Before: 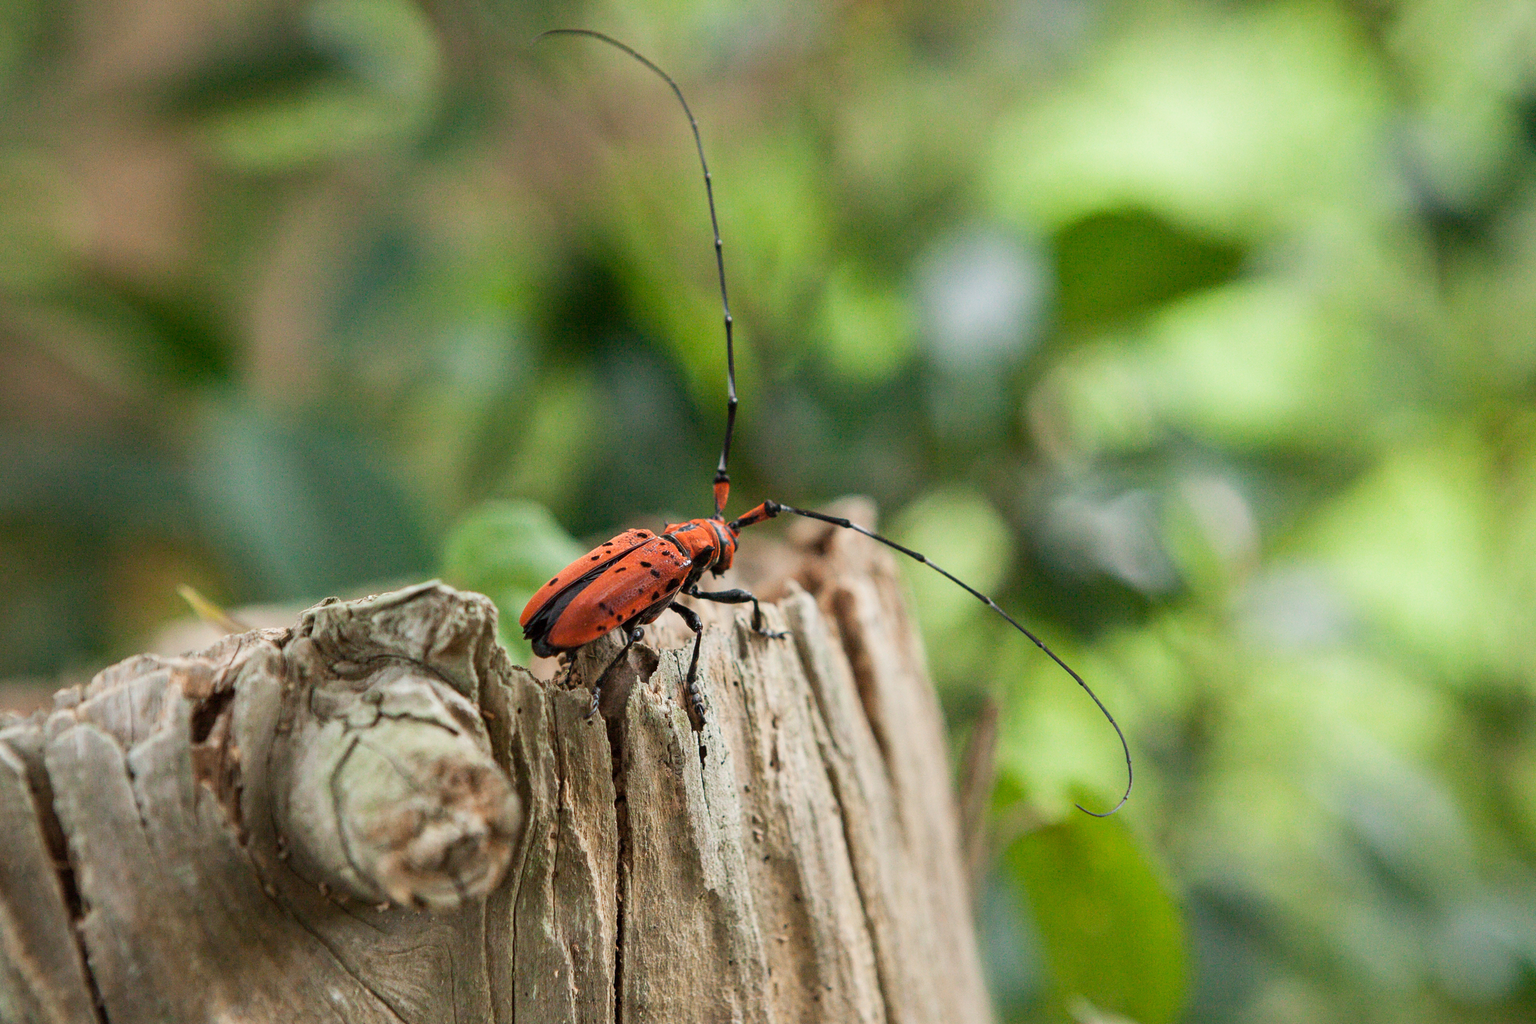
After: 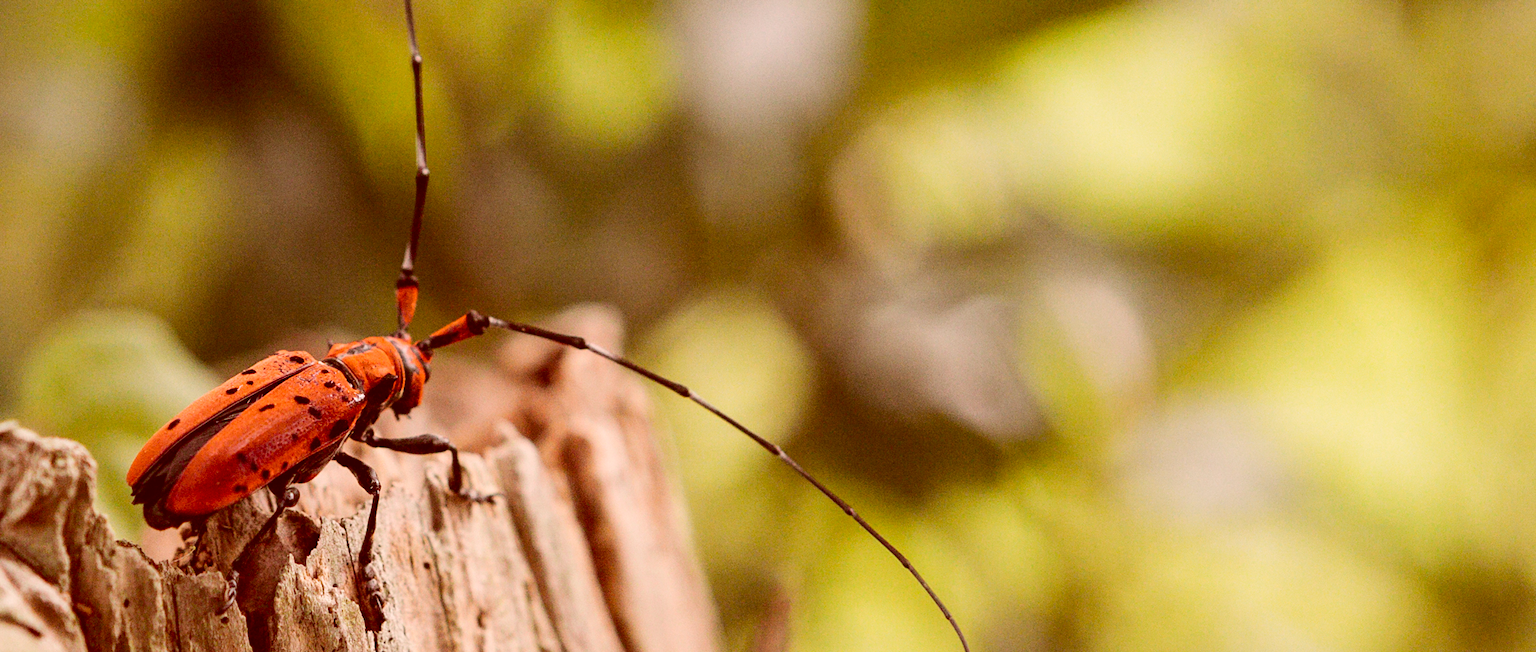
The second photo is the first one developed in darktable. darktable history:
color correction: highlights a* 9.03, highlights b* 8.71, shadows a* 40, shadows b* 40, saturation 0.8
tone curve: curves: ch0 [(0, 0.003) (0.117, 0.101) (0.257, 0.246) (0.408, 0.432) (0.611, 0.653) (0.824, 0.846) (1, 1)]; ch1 [(0, 0) (0.227, 0.197) (0.405, 0.421) (0.501, 0.501) (0.522, 0.53) (0.563, 0.572) (0.589, 0.611) (0.699, 0.709) (0.976, 0.992)]; ch2 [(0, 0) (0.208, 0.176) (0.377, 0.38) (0.5, 0.5) (0.537, 0.534) (0.571, 0.576) (0.681, 0.746) (1, 1)], color space Lab, independent channels, preserve colors none
color balance rgb: on, module defaults
crop and rotate: left 27.938%, top 27.046%, bottom 27.046%
